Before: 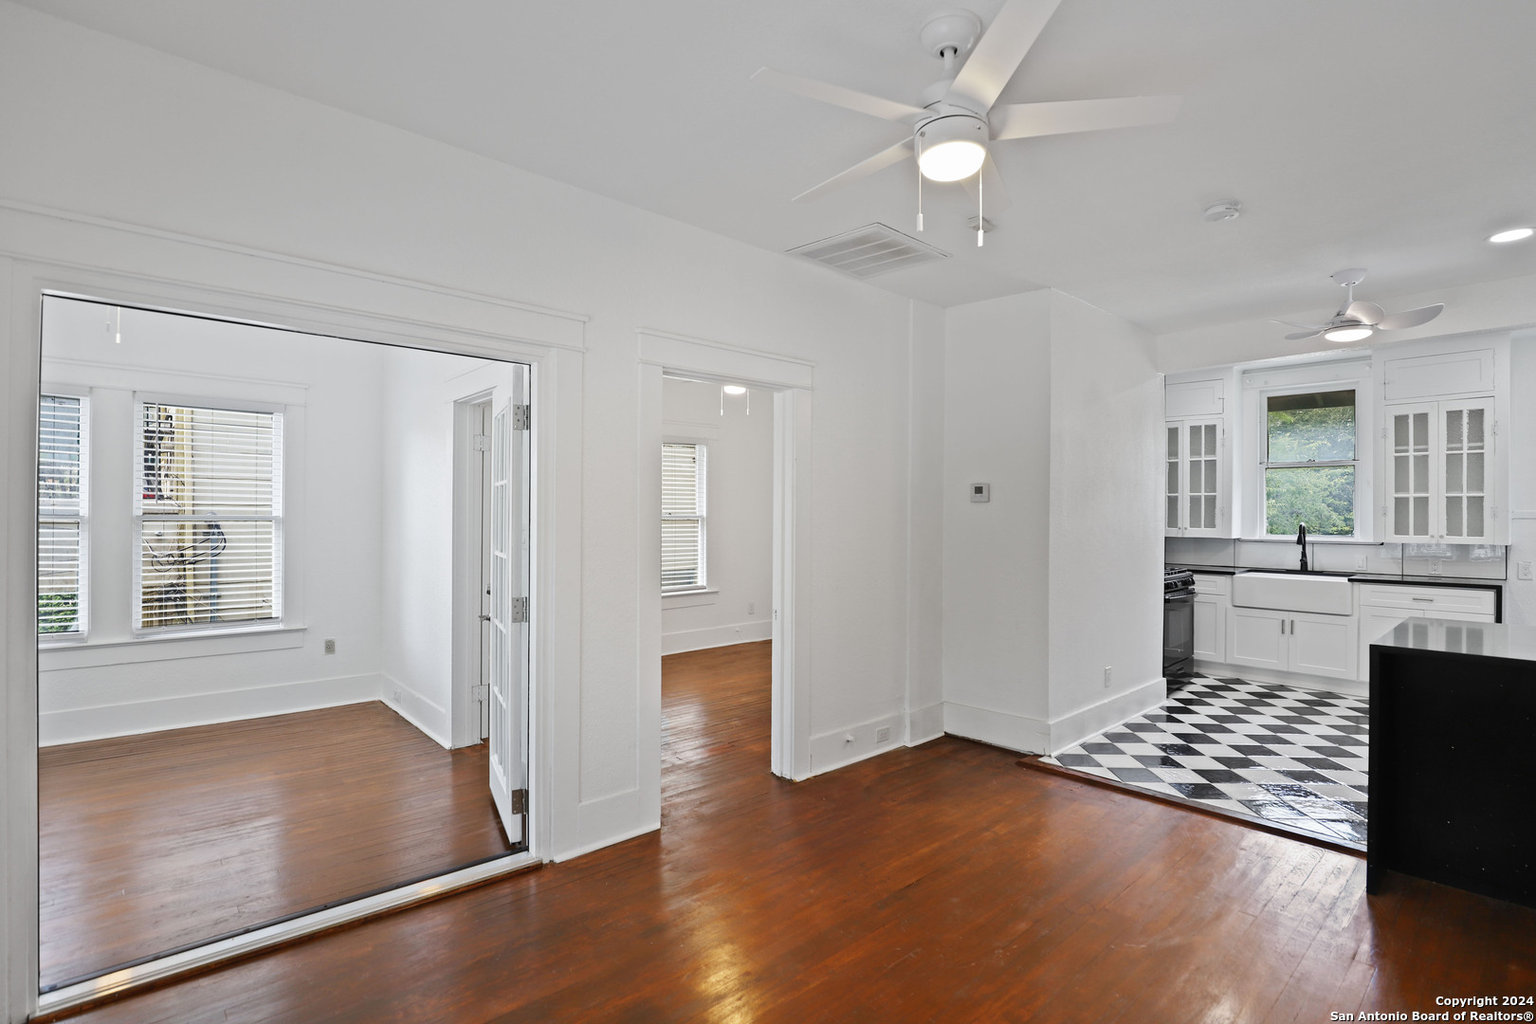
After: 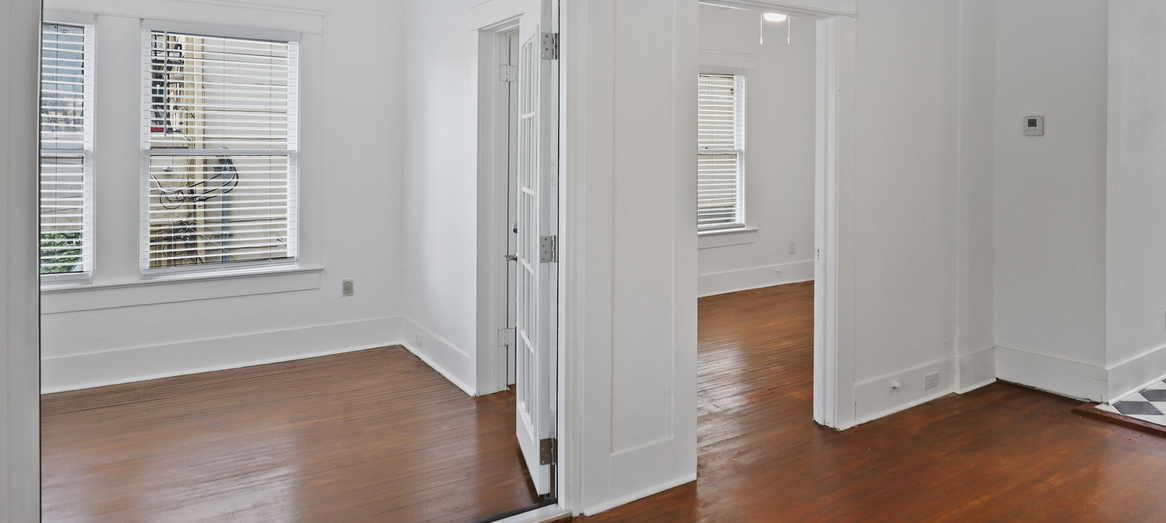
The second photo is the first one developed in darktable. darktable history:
crop: top 36.498%, right 27.964%, bottom 14.995%
contrast brightness saturation: contrast -0.08, brightness -0.04, saturation -0.11
